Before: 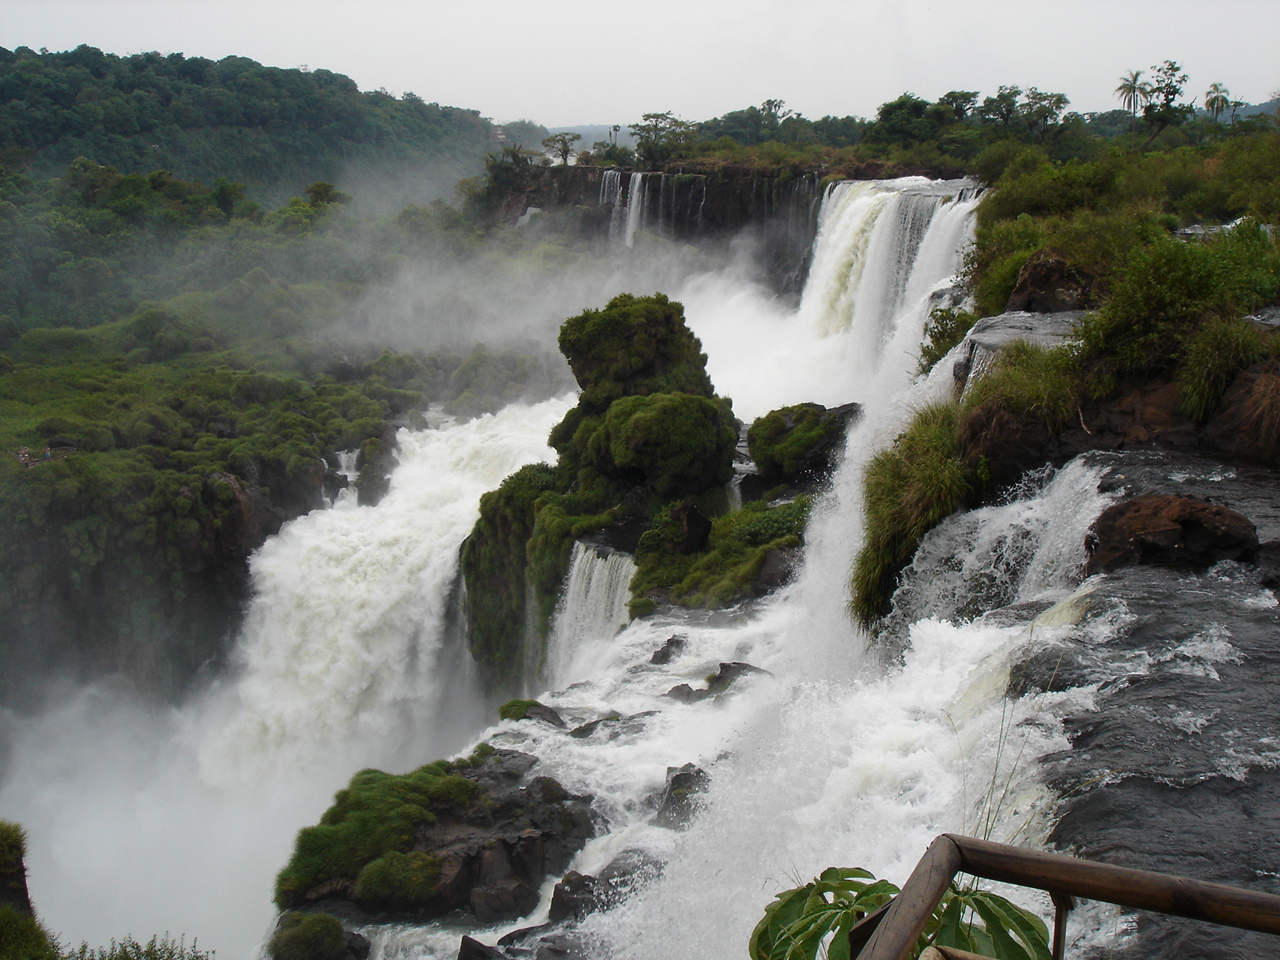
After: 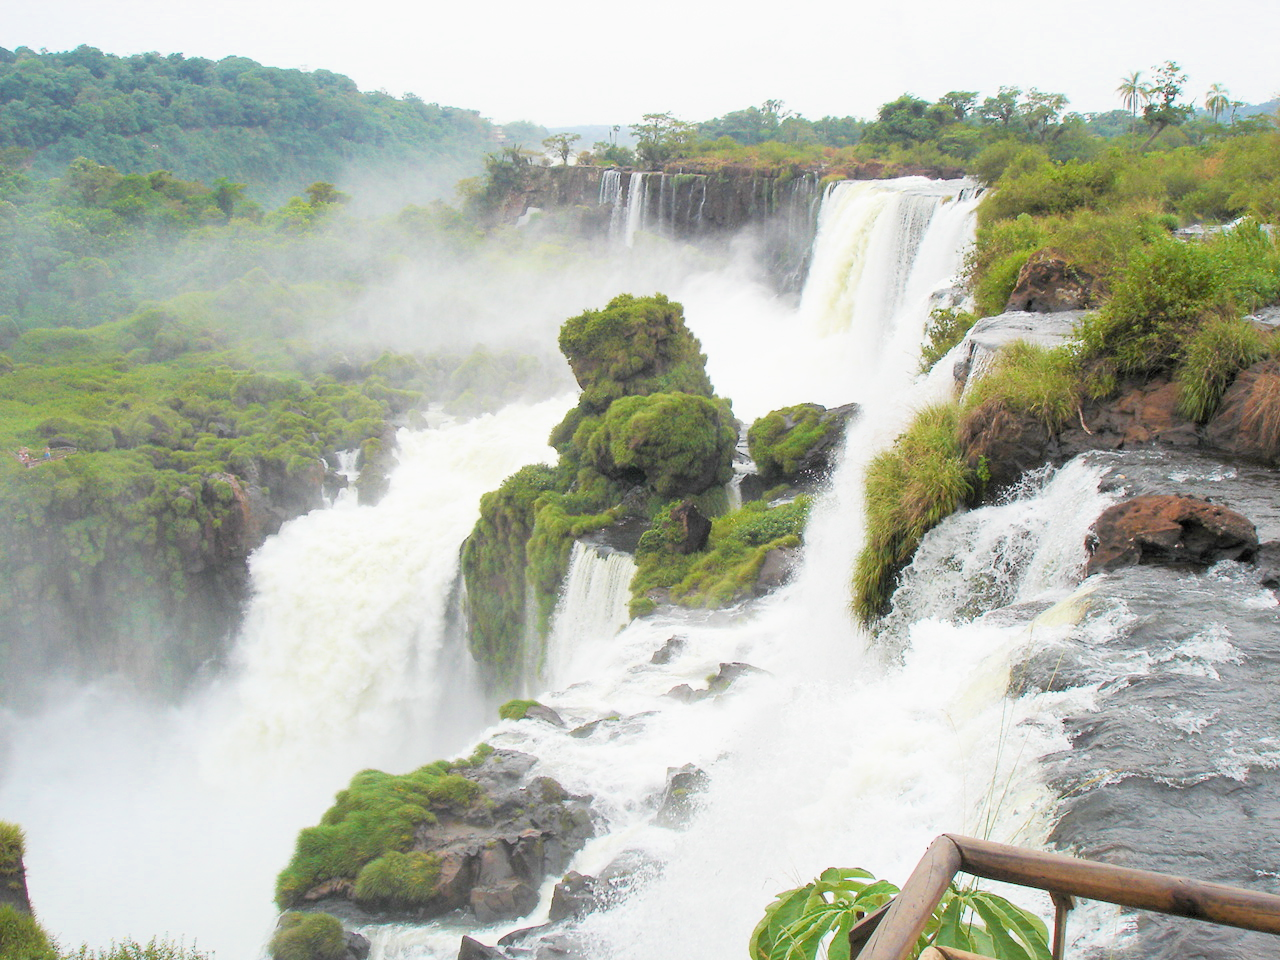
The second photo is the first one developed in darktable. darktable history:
filmic rgb: middle gray luminance 3.44%, black relative exposure -5.92 EV, white relative exposure 6.33 EV, threshold 6 EV, dynamic range scaling 22.4%, target black luminance 0%, hardness 2.33, latitude 45.85%, contrast 0.78, highlights saturation mix 100%, shadows ↔ highlights balance 0.033%, add noise in highlights 0, preserve chrominance max RGB, color science v3 (2019), use custom middle-gray values true, iterations of high-quality reconstruction 0, contrast in highlights soft, enable highlight reconstruction true
exposure: exposure 0.6 EV, compensate highlight preservation false
